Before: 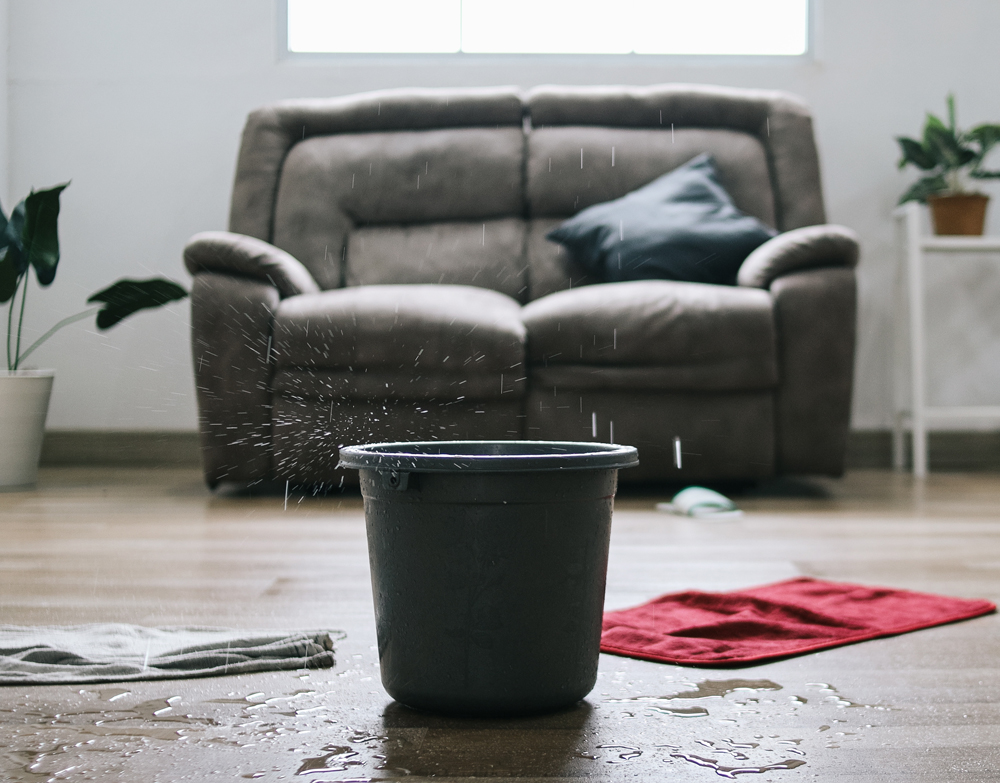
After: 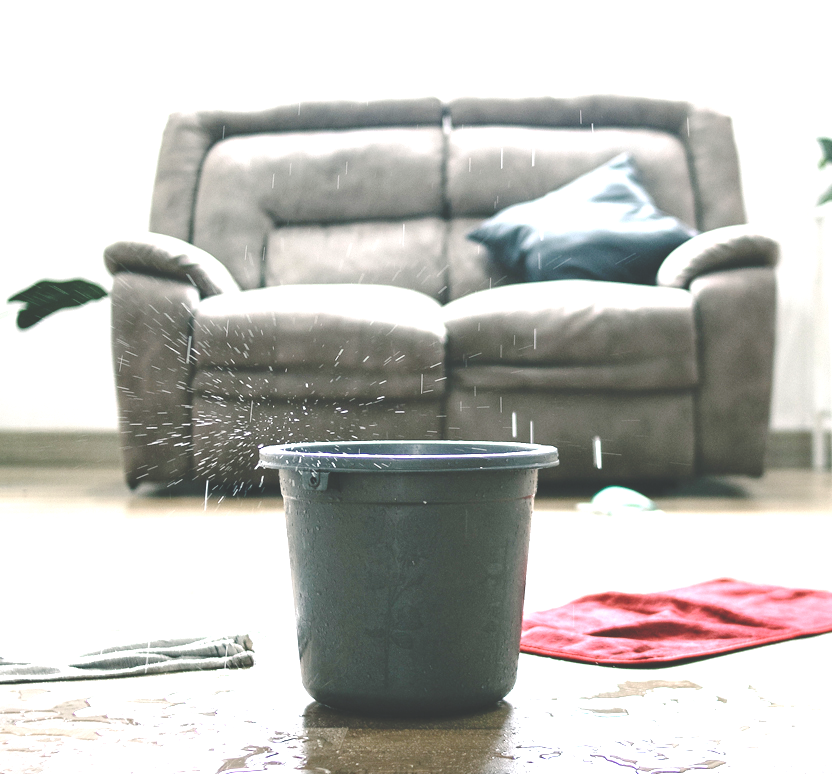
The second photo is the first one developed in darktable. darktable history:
color balance: lift [1.007, 1, 1, 1], gamma [1.097, 1, 1, 1]
exposure: black level correction 0.001, exposure 1.646 EV, compensate exposure bias true, compensate highlight preservation false
crop: left 8.026%, right 7.374%
base curve: curves: ch0 [(0, 0.024) (0.055, 0.065) (0.121, 0.166) (0.236, 0.319) (0.693, 0.726) (1, 1)], preserve colors none
